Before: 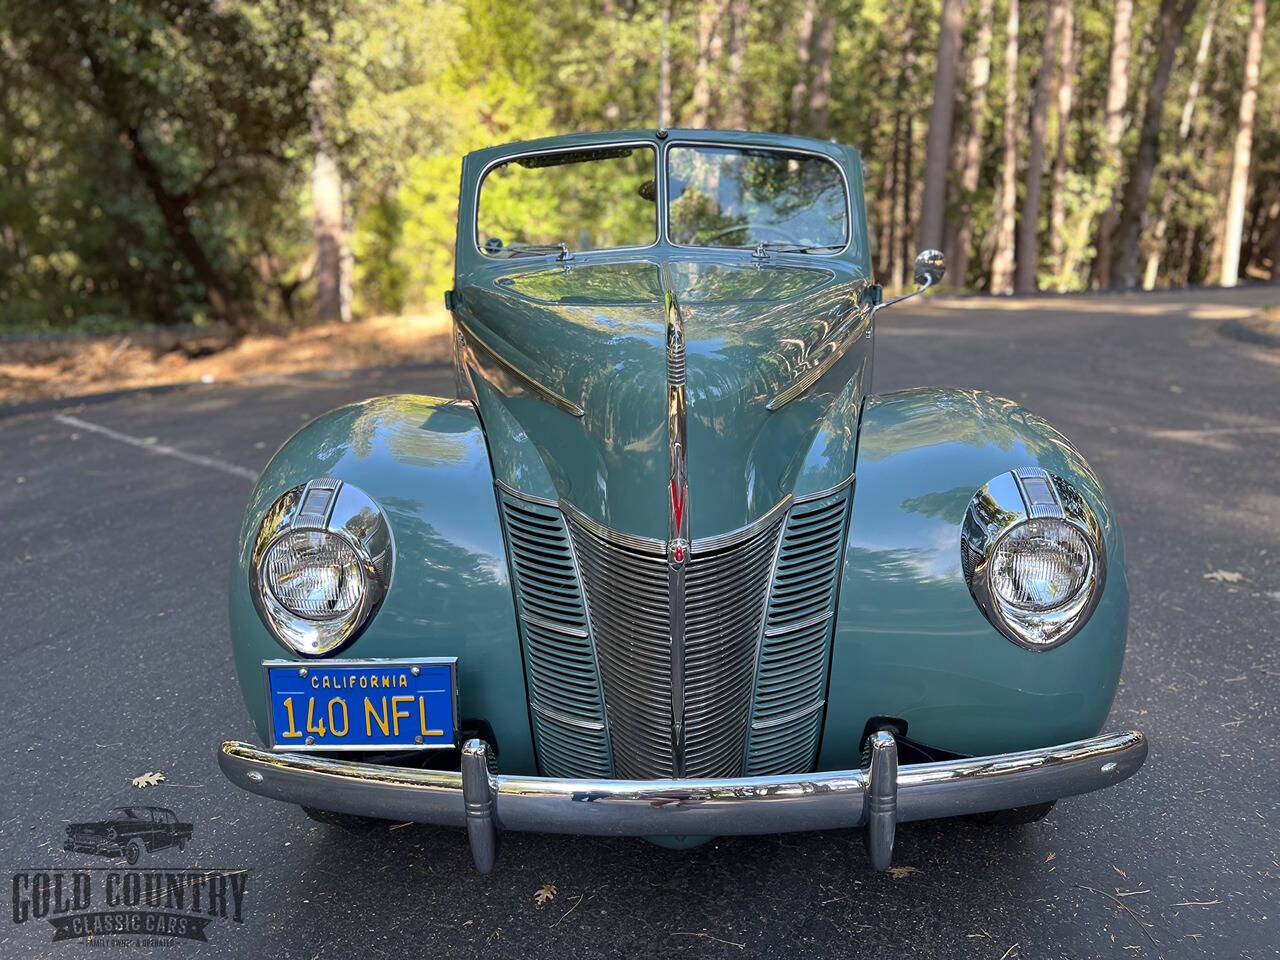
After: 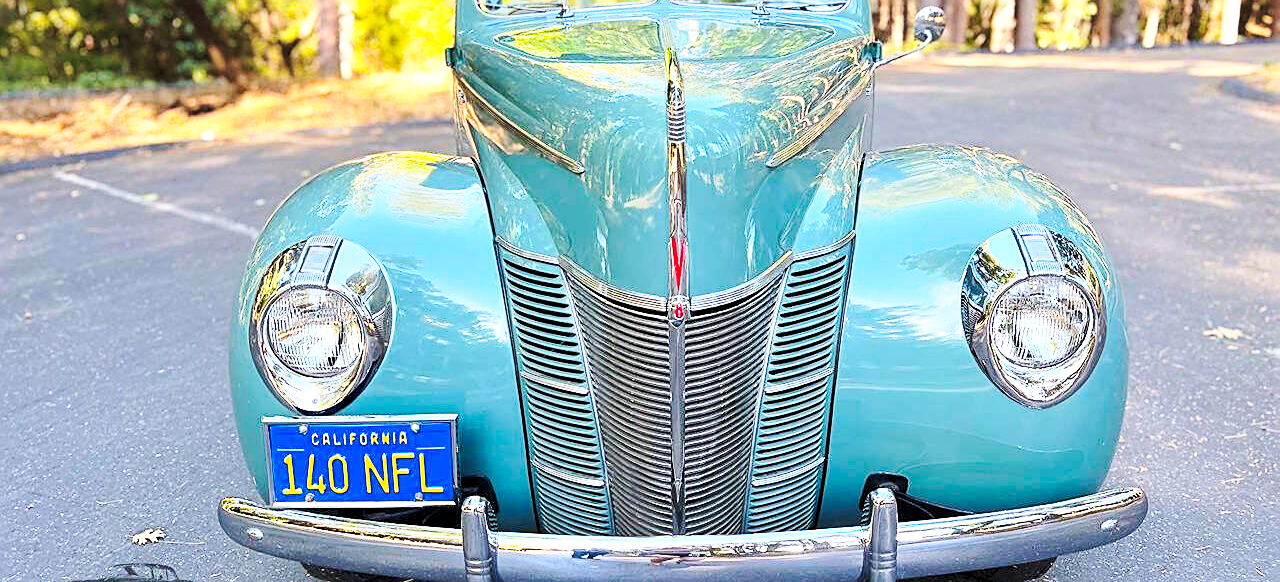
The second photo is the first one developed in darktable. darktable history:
contrast brightness saturation: contrast 0.14, brightness 0.21
exposure: black level correction 0.001, exposure 0.5 EV, compensate exposure bias true, compensate highlight preservation false
color balance rgb: perceptual saturation grading › global saturation 30%, global vibrance 20%
crop and rotate: top 25.357%, bottom 13.942%
sharpen: on, module defaults
base curve: curves: ch0 [(0, 0) (0.036, 0.037) (0.121, 0.228) (0.46, 0.76) (0.859, 0.983) (1, 1)], preserve colors none
